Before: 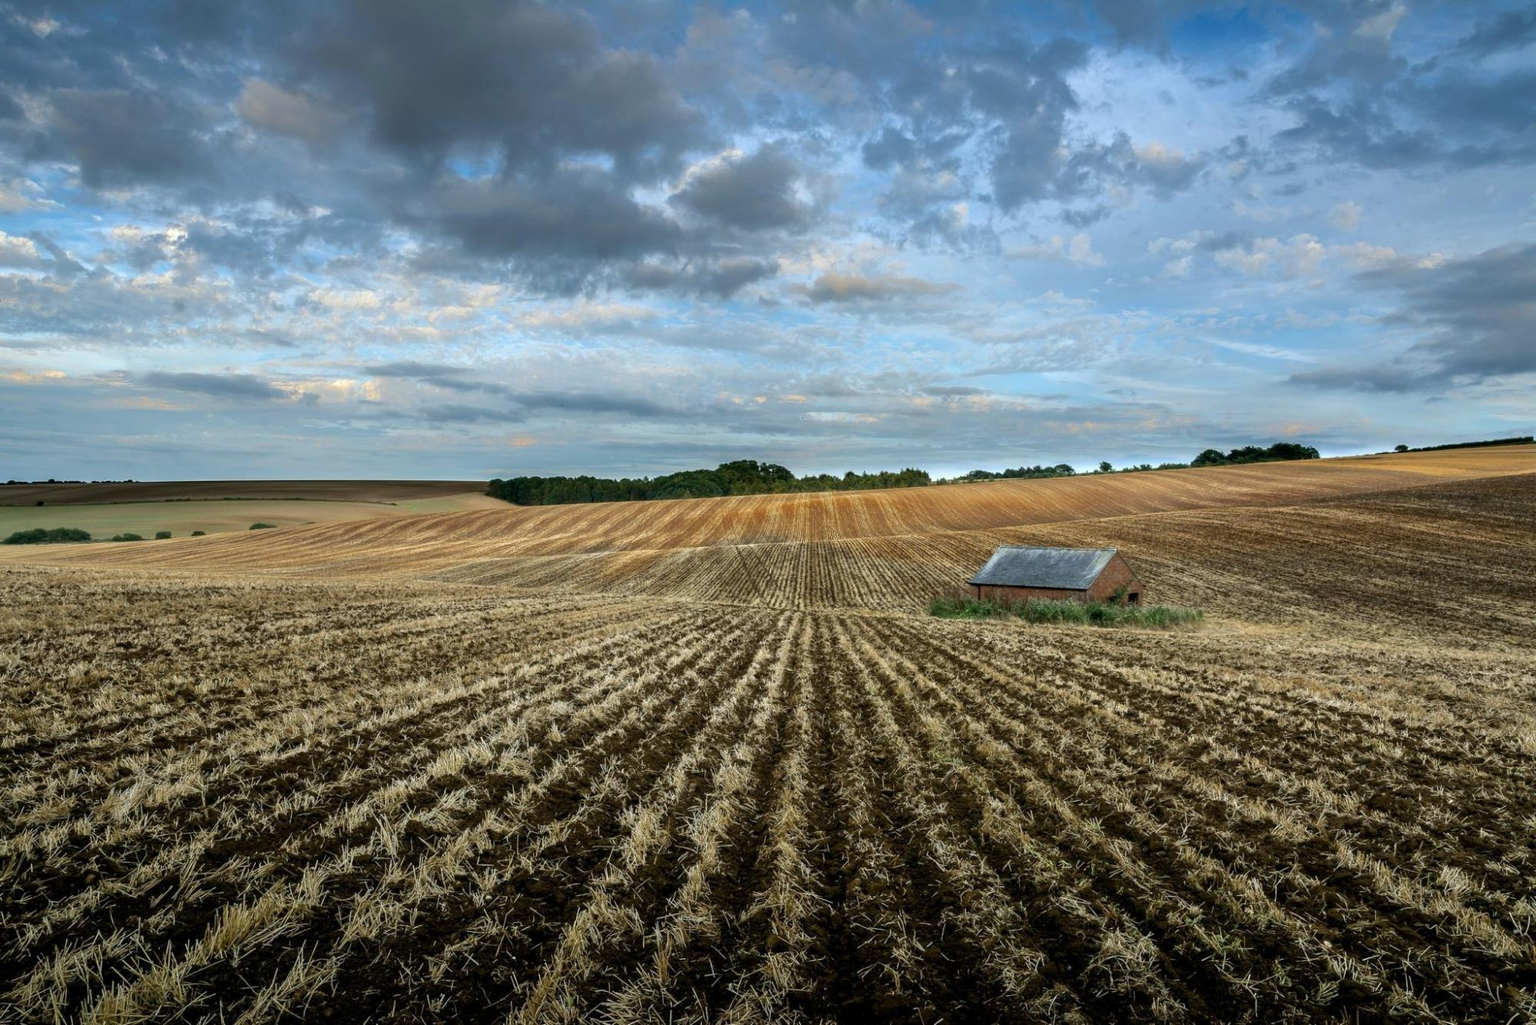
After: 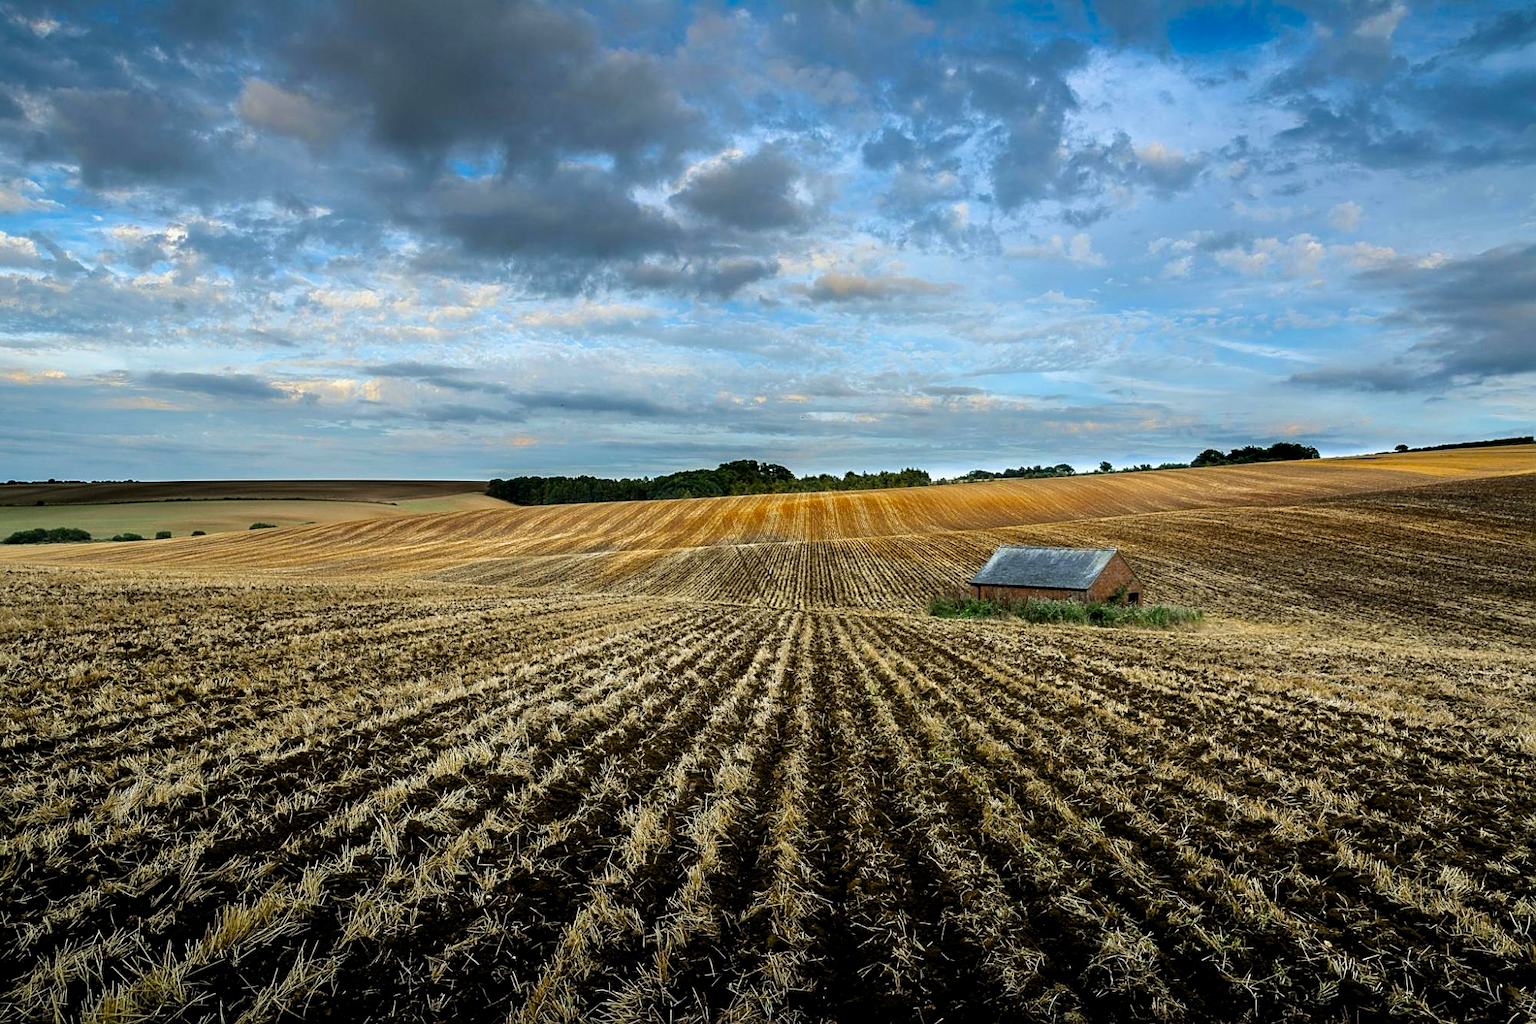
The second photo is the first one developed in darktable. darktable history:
sharpen: on, module defaults
filmic rgb: black relative exposure -12 EV, white relative exposure 2.8 EV, threshold 3 EV, target black luminance 0%, hardness 8.06, latitude 70.41%, contrast 1.14, highlights saturation mix 10%, shadows ↔ highlights balance -0.388%, color science v4 (2020), iterations of high-quality reconstruction 10, contrast in shadows soft, contrast in highlights soft, enable highlight reconstruction true
